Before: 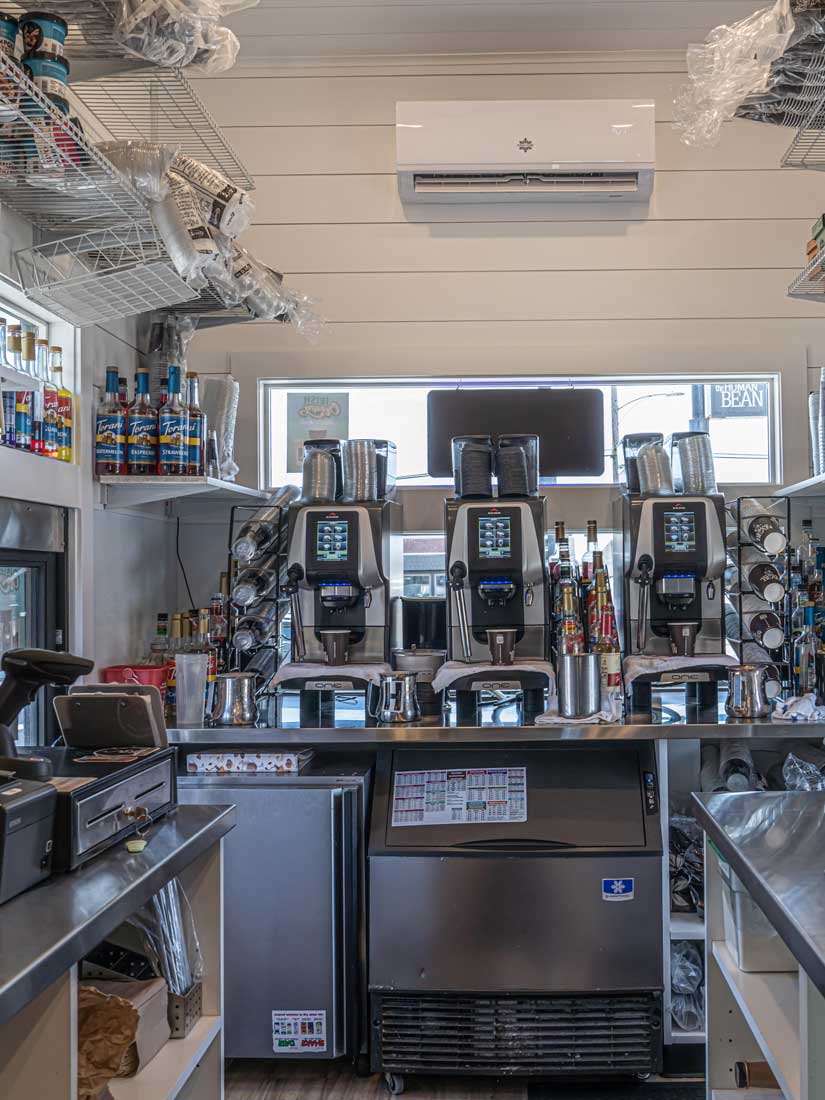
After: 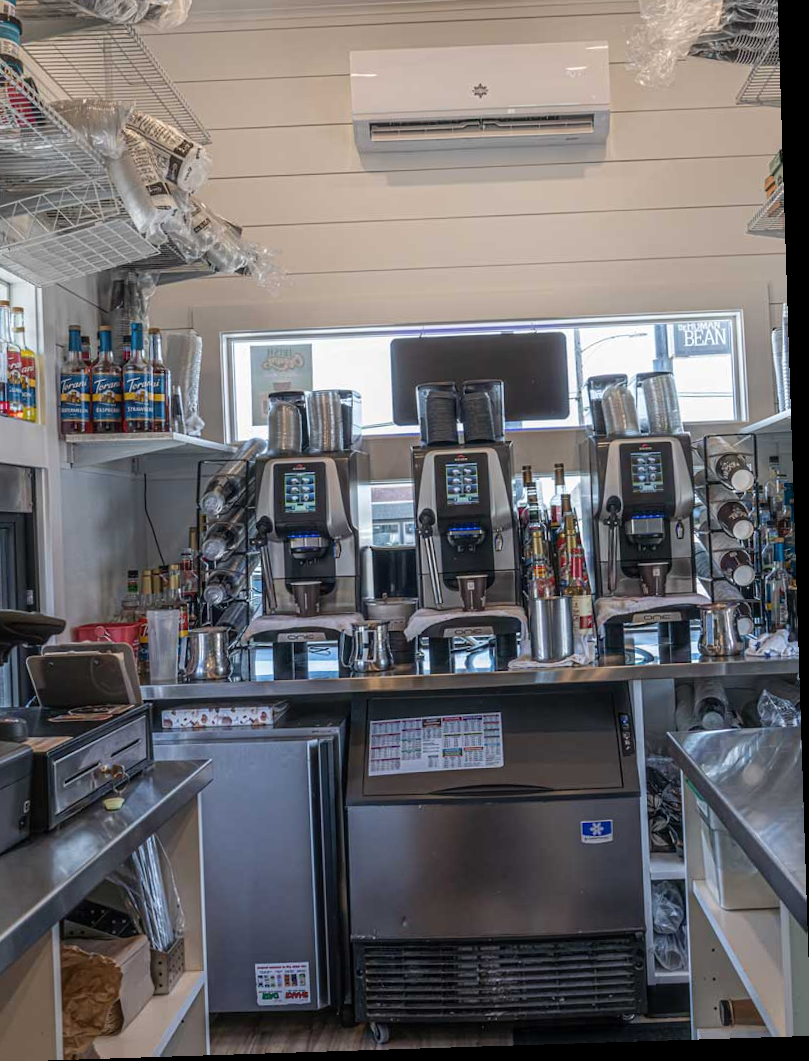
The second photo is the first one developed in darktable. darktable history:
crop and rotate: angle 1.85°, left 5.858%, top 5.715%
